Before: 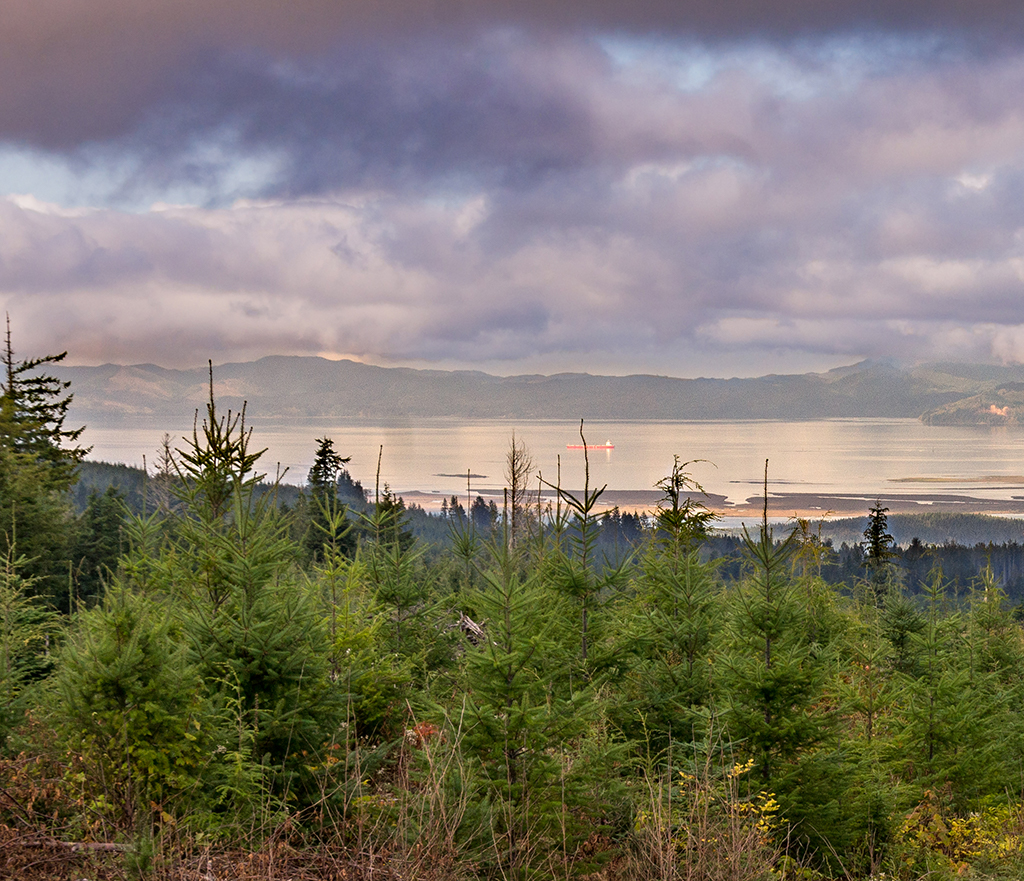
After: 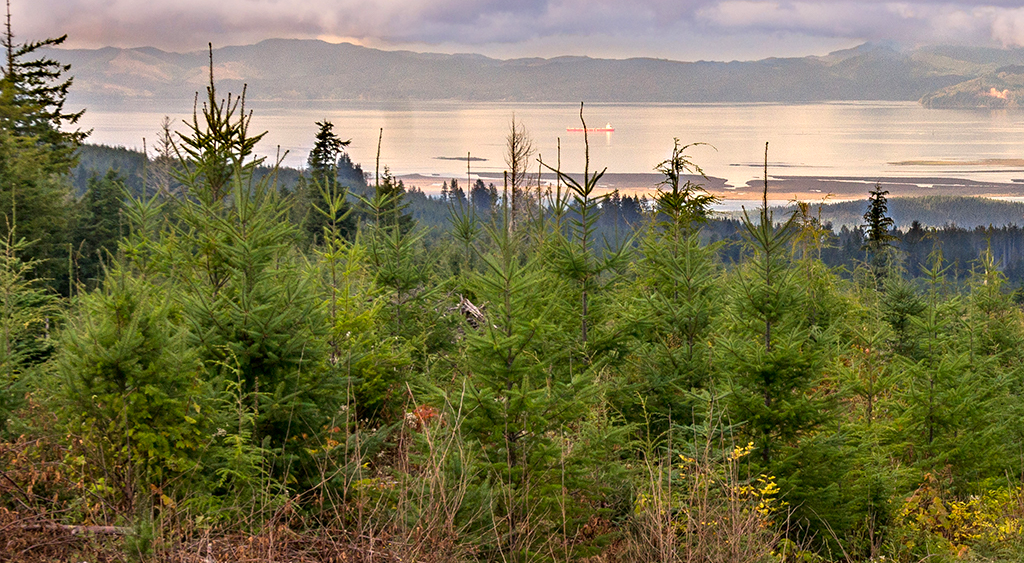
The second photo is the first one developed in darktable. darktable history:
shadows and highlights: radius 120.3, shadows 21.41, white point adjustment -9.6, highlights -13.5, soften with gaussian
exposure: exposure 0.657 EV, compensate exposure bias true, compensate highlight preservation false
crop and rotate: top 36.067%
base curve: curves: ch0 [(0, 0) (0.989, 0.992)], preserve colors none
